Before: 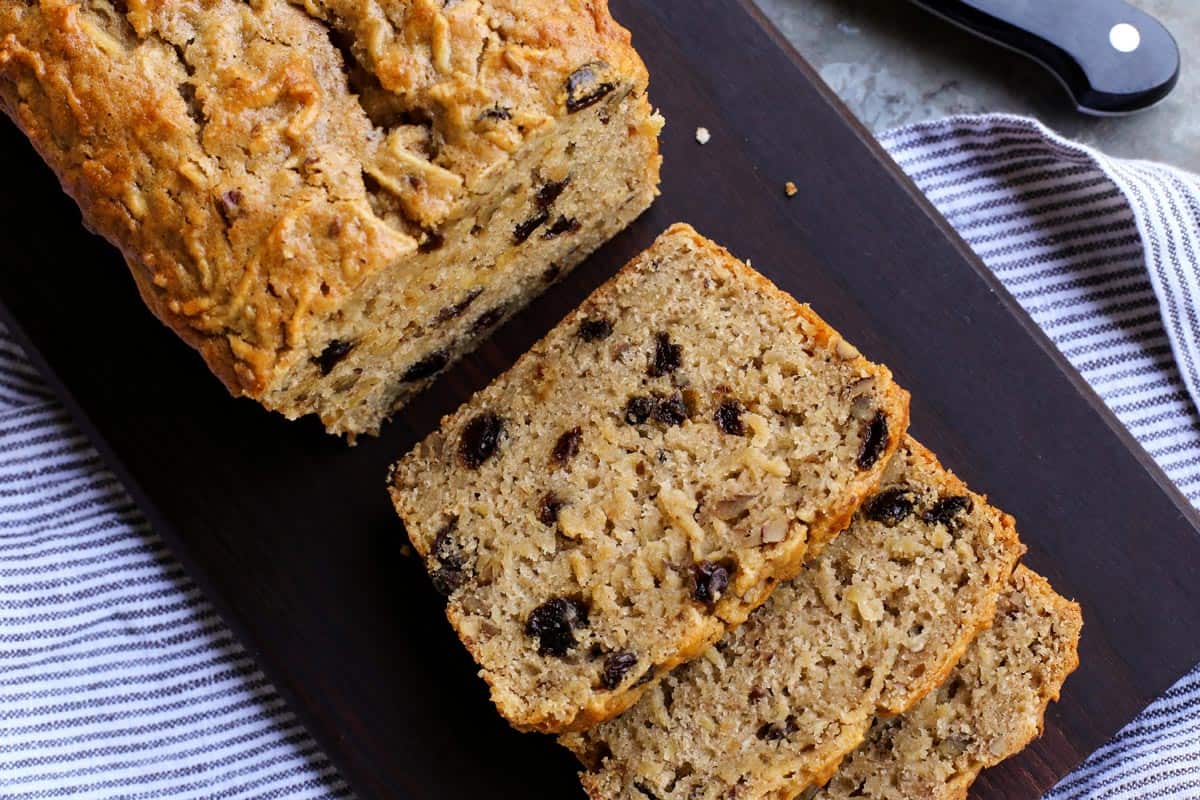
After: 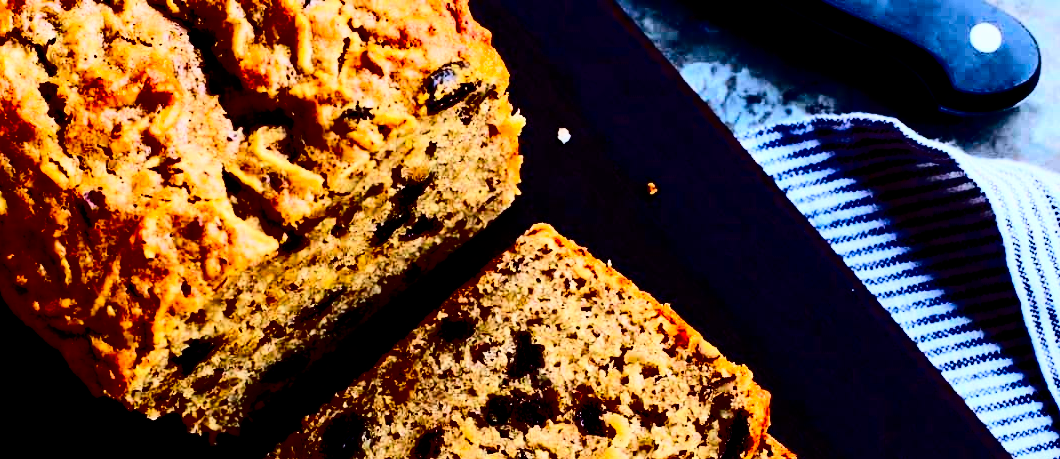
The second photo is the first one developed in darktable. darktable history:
color calibration: output R [0.972, 0.068, -0.094, 0], output G [-0.178, 1.216, -0.086, 0], output B [0.095, -0.136, 0.98, 0], illuminant as shot in camera, x 0.358, y 0.373, temperature 4628.91 K
contrast brightness saturation: contrast 0.774, brightness -0.995, saturation 0.995
crop and rotate: left 11.623%, bottom 42.616%
filmic rgb: black relative exposure -4.04 EV, white relative exposure 2.98 EV, hardness 3, contrast 1.493
